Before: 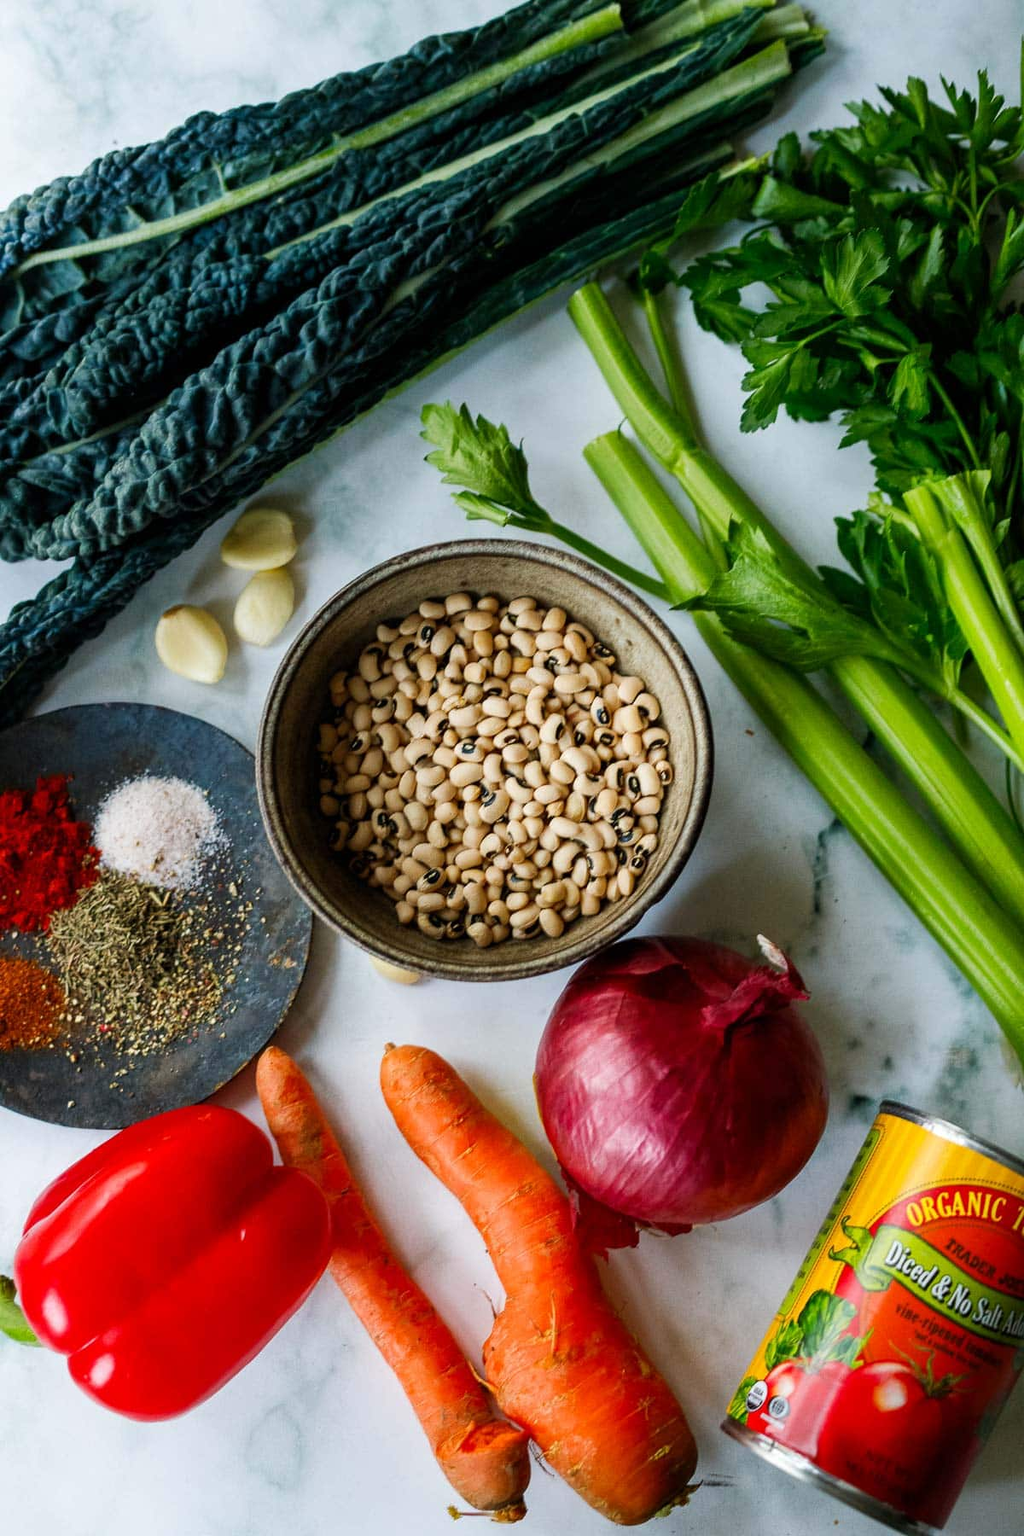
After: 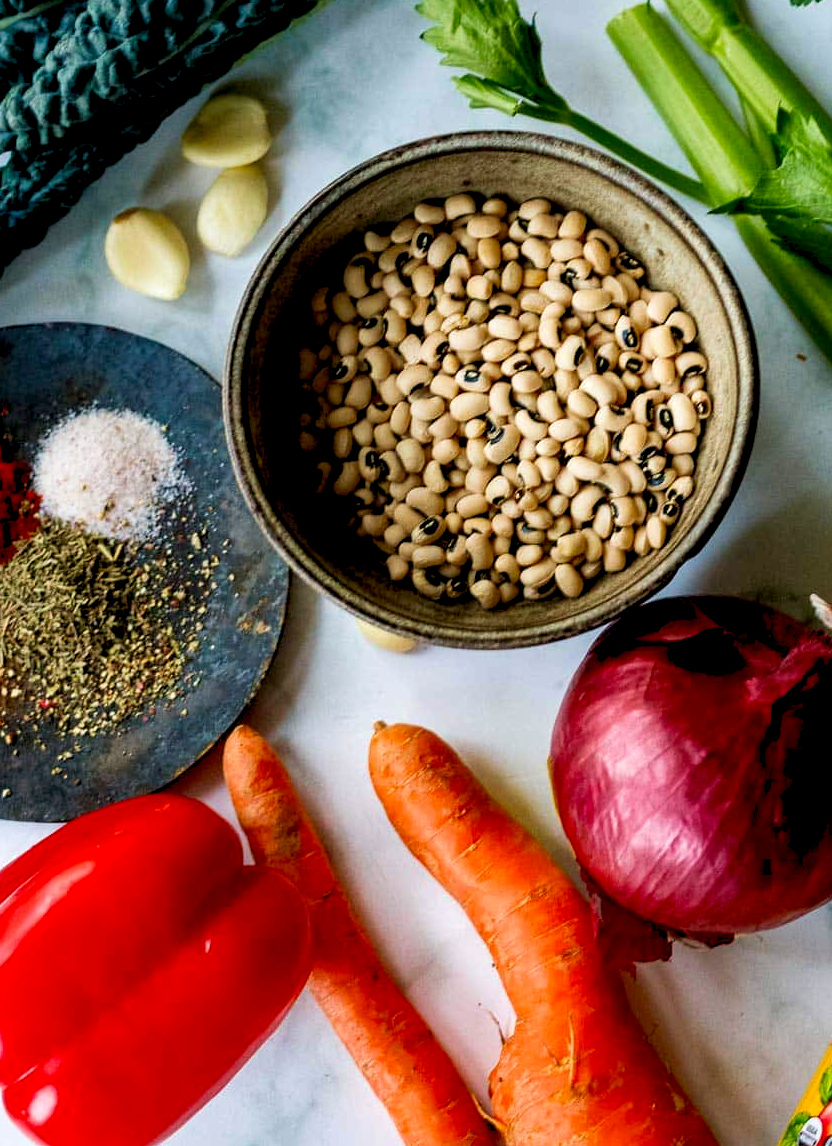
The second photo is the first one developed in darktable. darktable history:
crop: left 6.477%, top 27.88%, right 24.175%, bottom 8.417%
levels: levels [0.016, 0.492, 0.969]
local contrast: mode bilateral grid, contrast 19, coarseness 50, detail 120%, midtone range 0.2
exposure: black level correction 0.01, compensate highlight preservation false
velvia: on, module defaults
